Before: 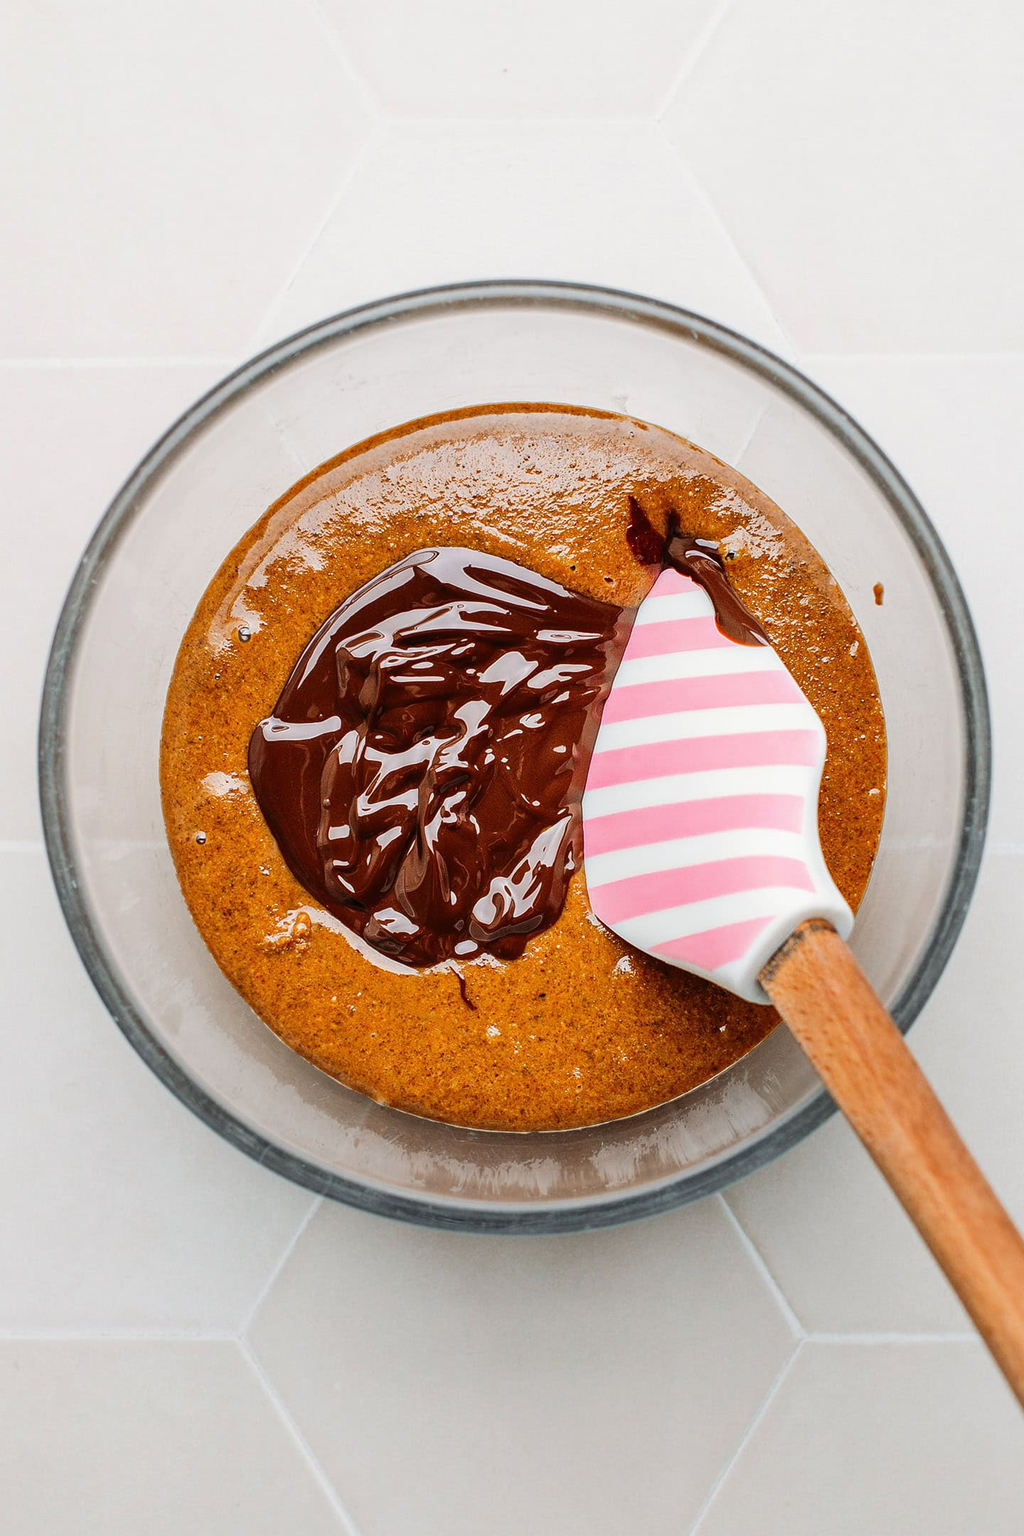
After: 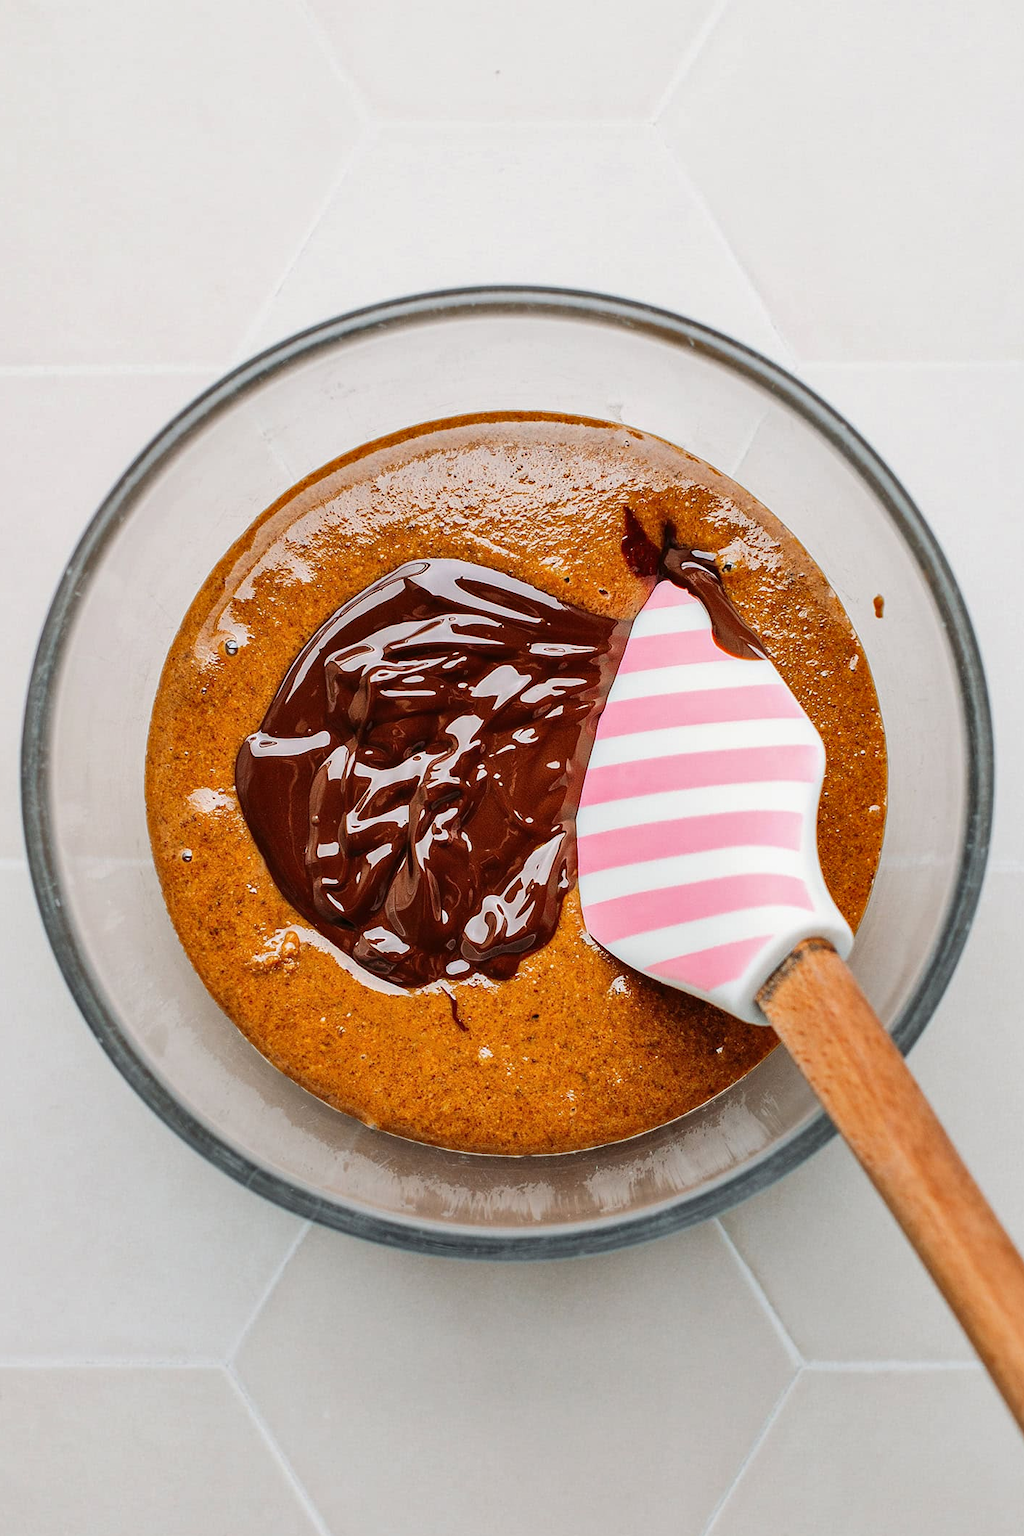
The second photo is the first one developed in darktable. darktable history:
shadows and highlights: shadows 32, highlights -32, soften with gaussian
crop: left 1.743%, right 0.268%, bottom 2.011%
